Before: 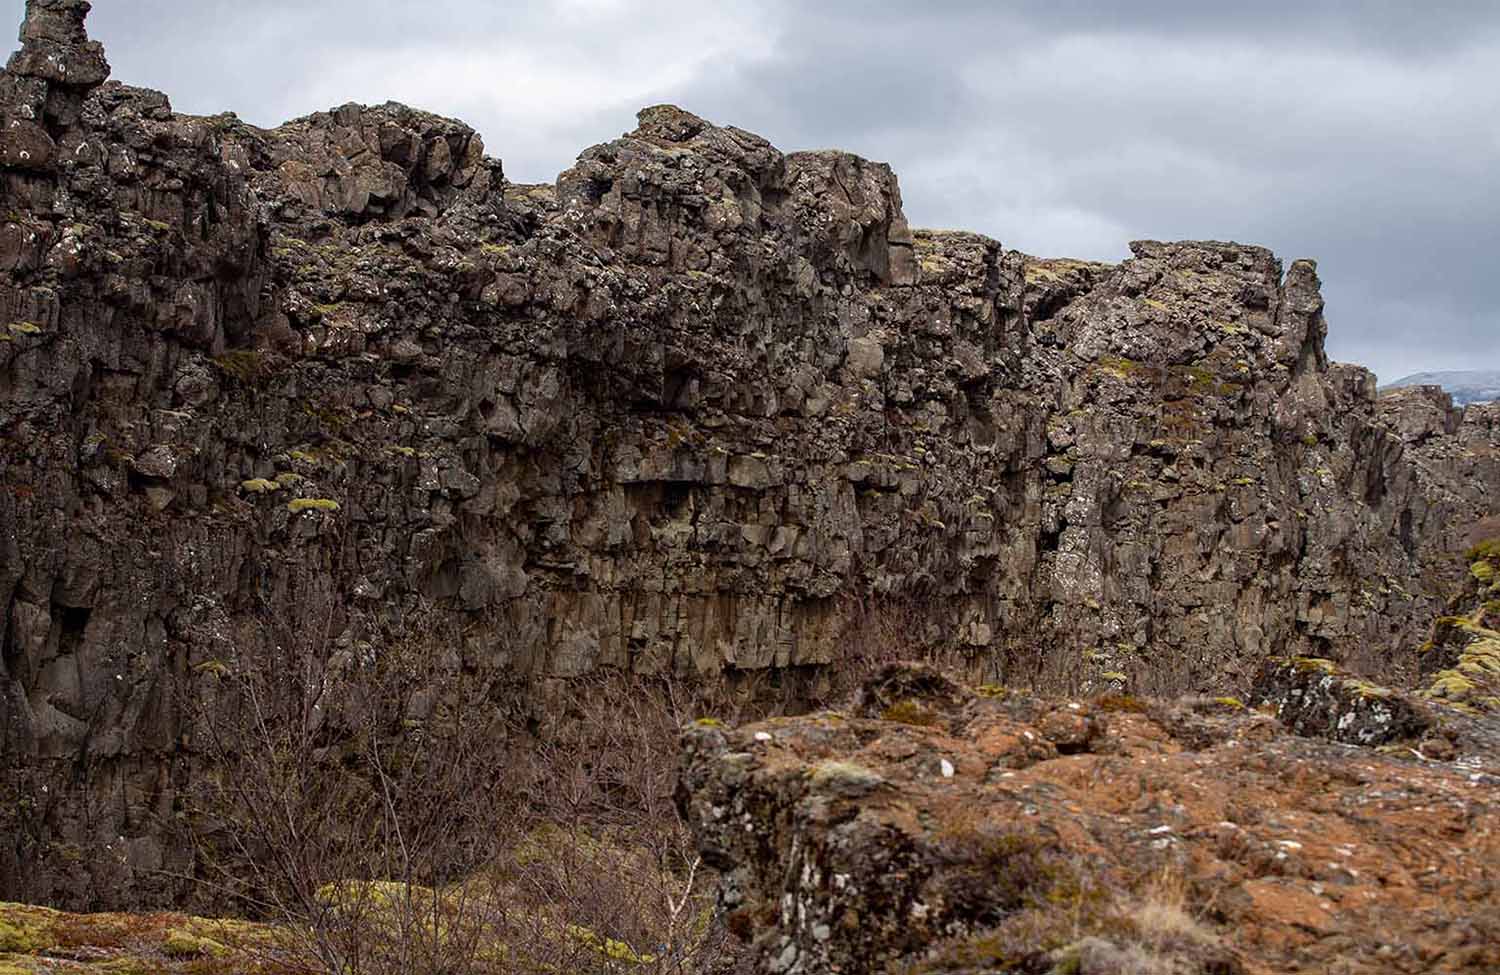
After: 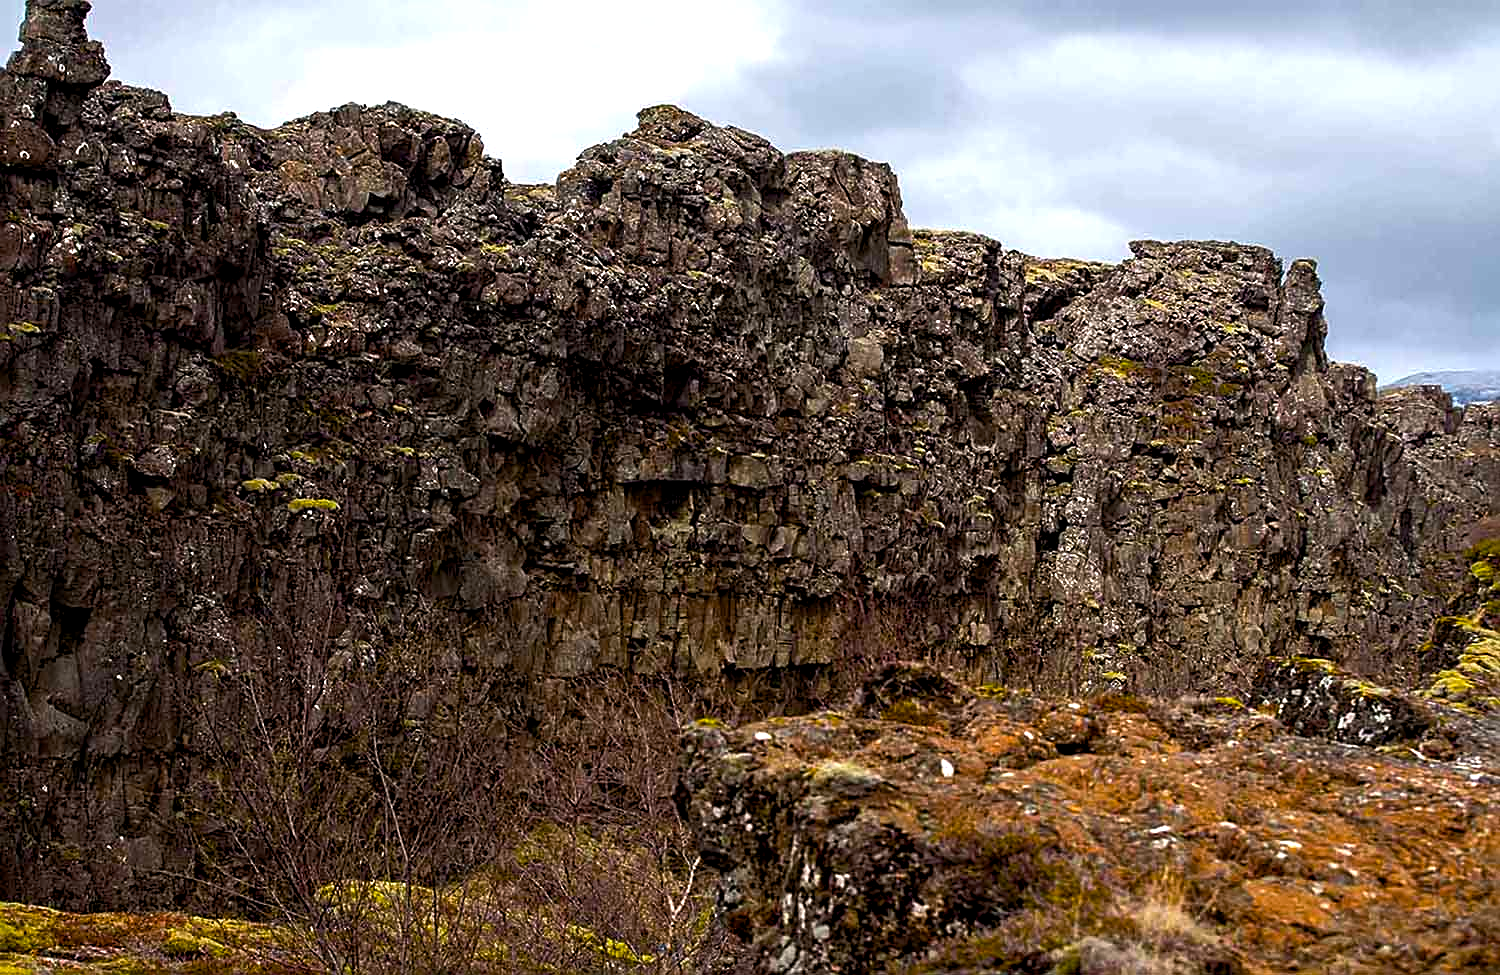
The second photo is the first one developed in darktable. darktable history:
color balance rgb: global offset › luminance -0.485%, linear chroma grading › global chroma 14.364%, perceptual saturation grading › global saturation 30.275%, perceptual brilliance grading › global brilliance 15.679%, perceptual brilliance grading › shadows -35.11%
sharpen: on, module defaults
